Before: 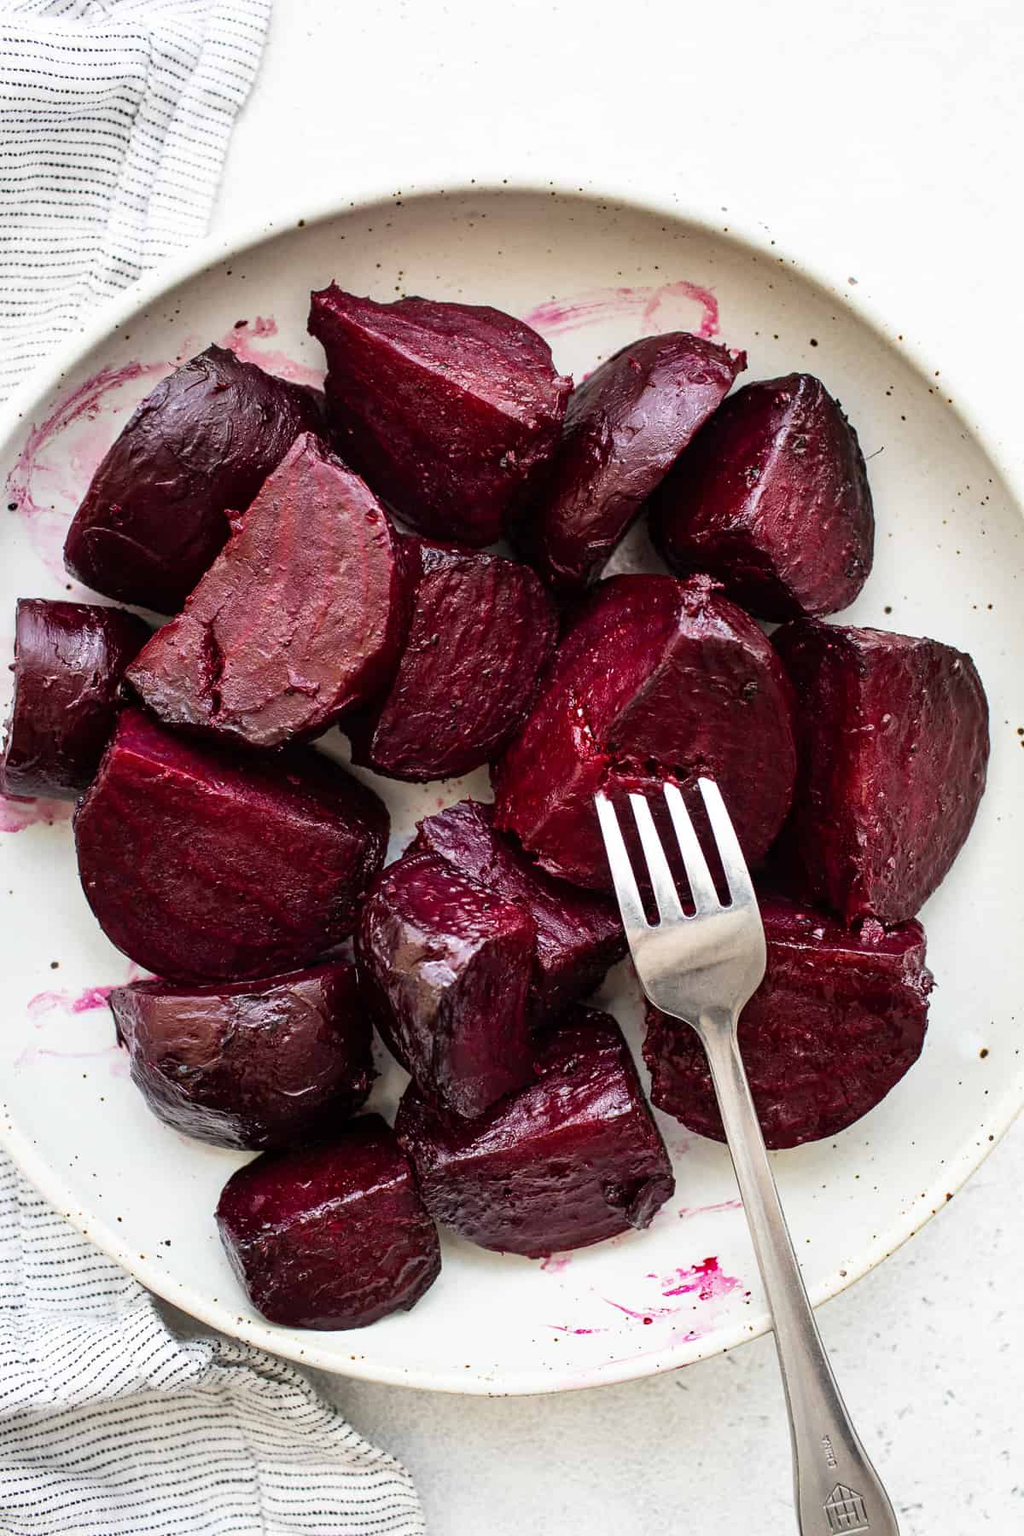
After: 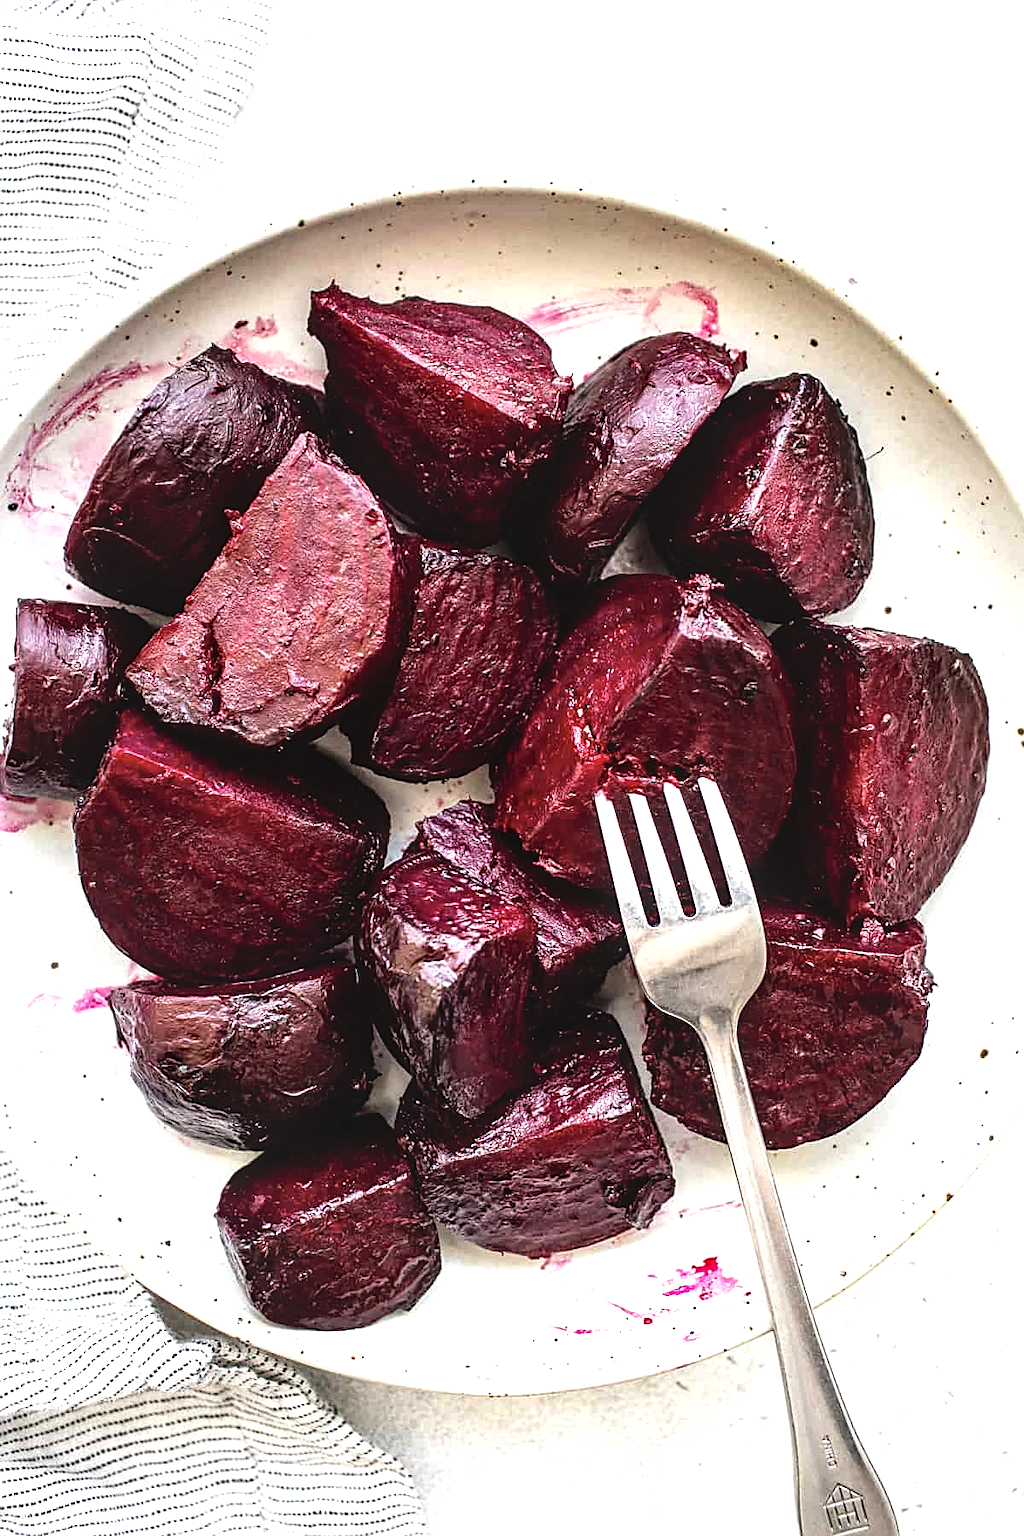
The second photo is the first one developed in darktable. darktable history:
sharpen: on, module defaults
exposure: black level correction 0.001, compensate exposure bias true, compensate highlight preservation false
local contrast: on, module defaults
tone equalizer: -8 EV -0.717 EV, -7 EV -0.736 EV, -6 EV -0.573 EV, -5 EV -0.403 EV, -3 EV 0.398 EV, -2 EV 0.6 EV, -1 EV 0.698 EV, +0 EV 0.725 EV, mask exposure compensation -0.497 EV
